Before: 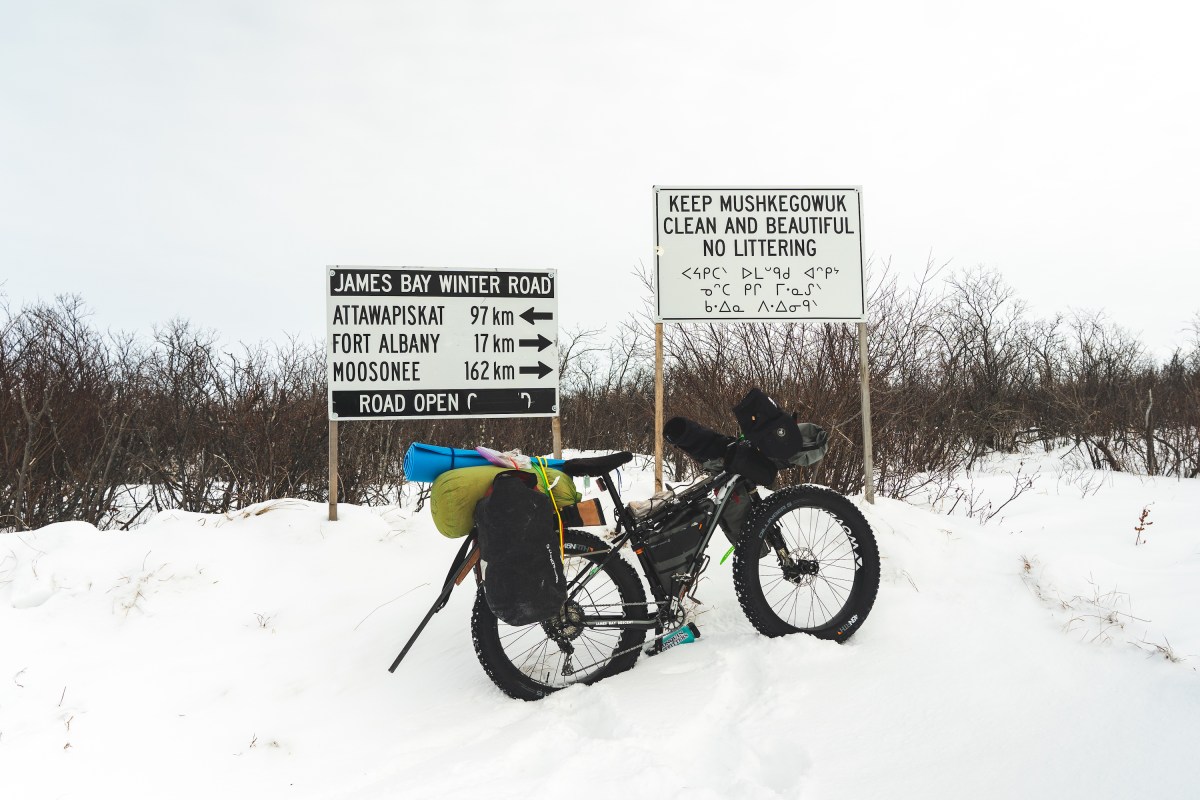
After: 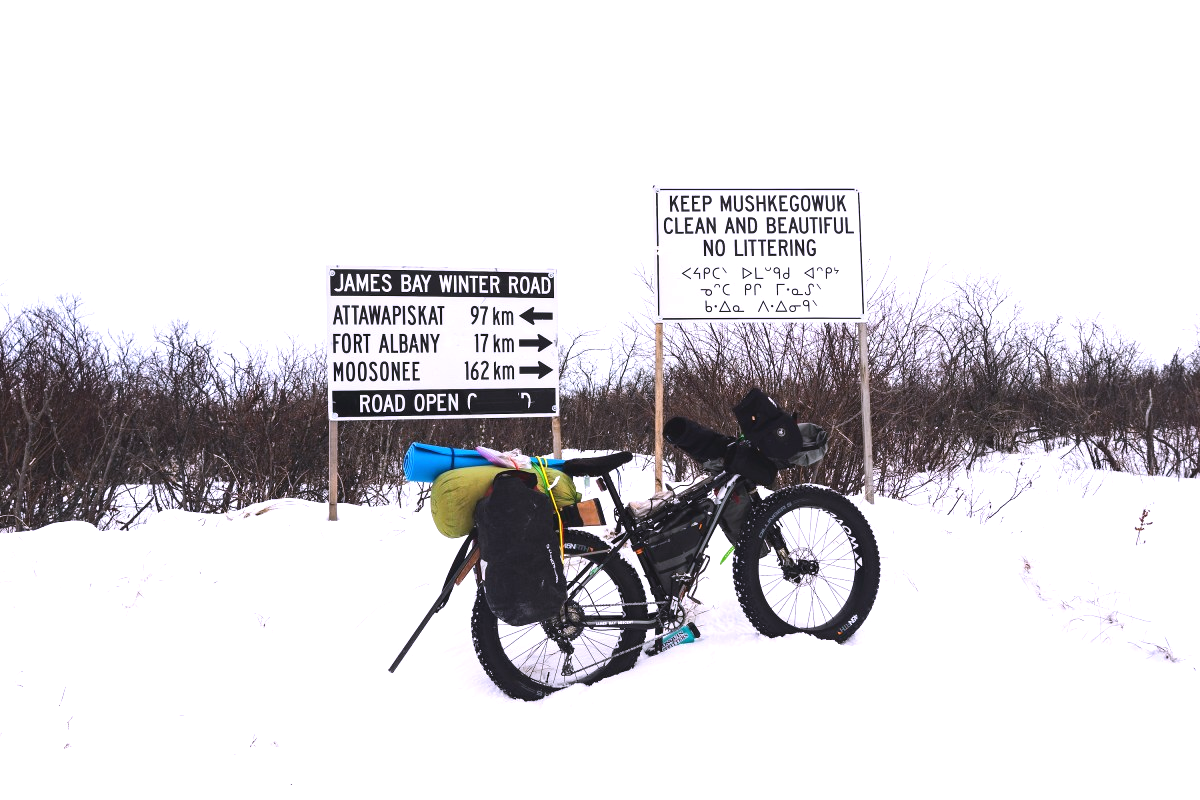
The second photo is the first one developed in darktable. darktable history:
white balance: red 1.042, blue 1.17
exposure: black level correction 0, compensate exposure bias true, compensate highlight preservation false
tone equalizer: -8 EV -0.417 EV, -7 EV -0.389 EV, -6 EV -0.333 EV, -5 EV -0.222 EV, -3 EV 0.222 EV, -2 EV 0.333 EV, -1 EV 0.389 EV, +0 EV 0.417 EV, edges refinement/feathering 500, mask exposure compensation -1.57 EV, preserve details no
